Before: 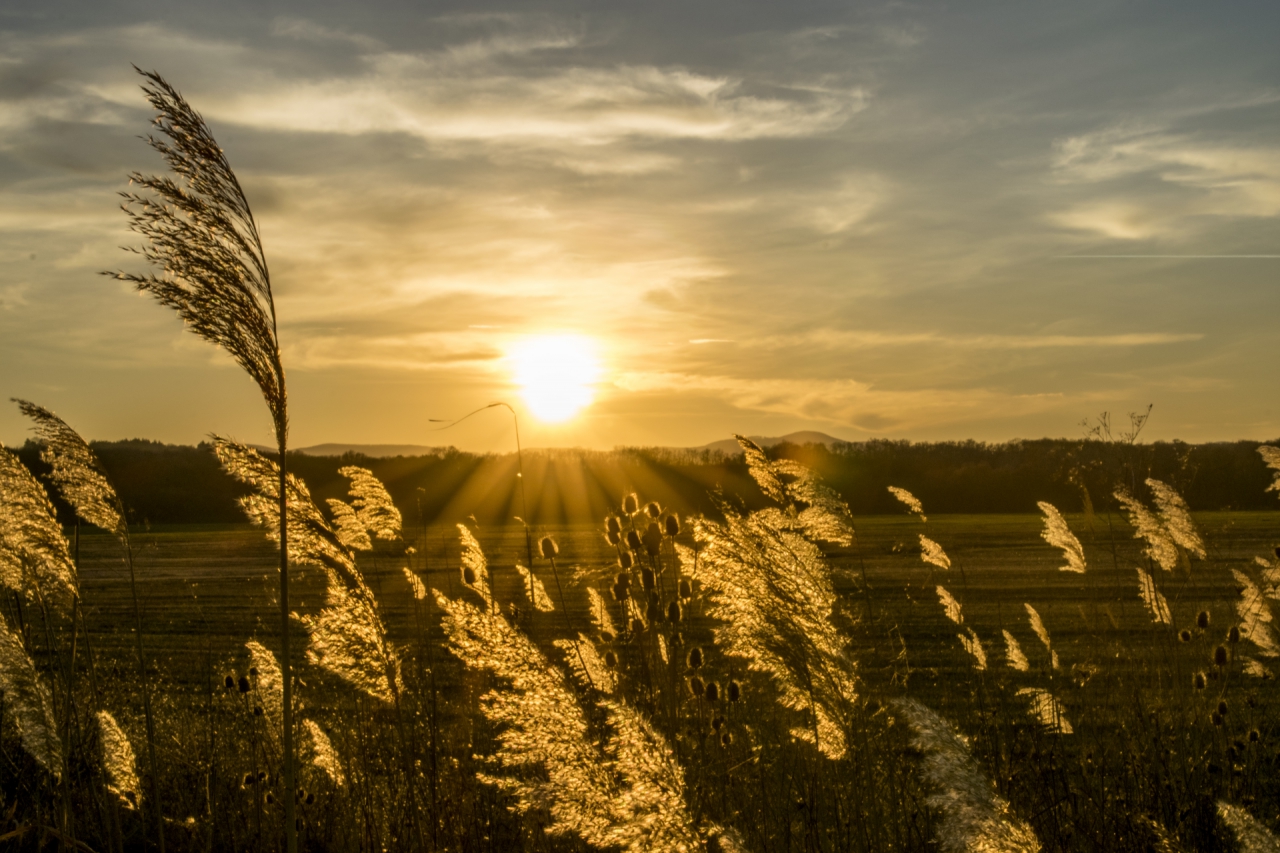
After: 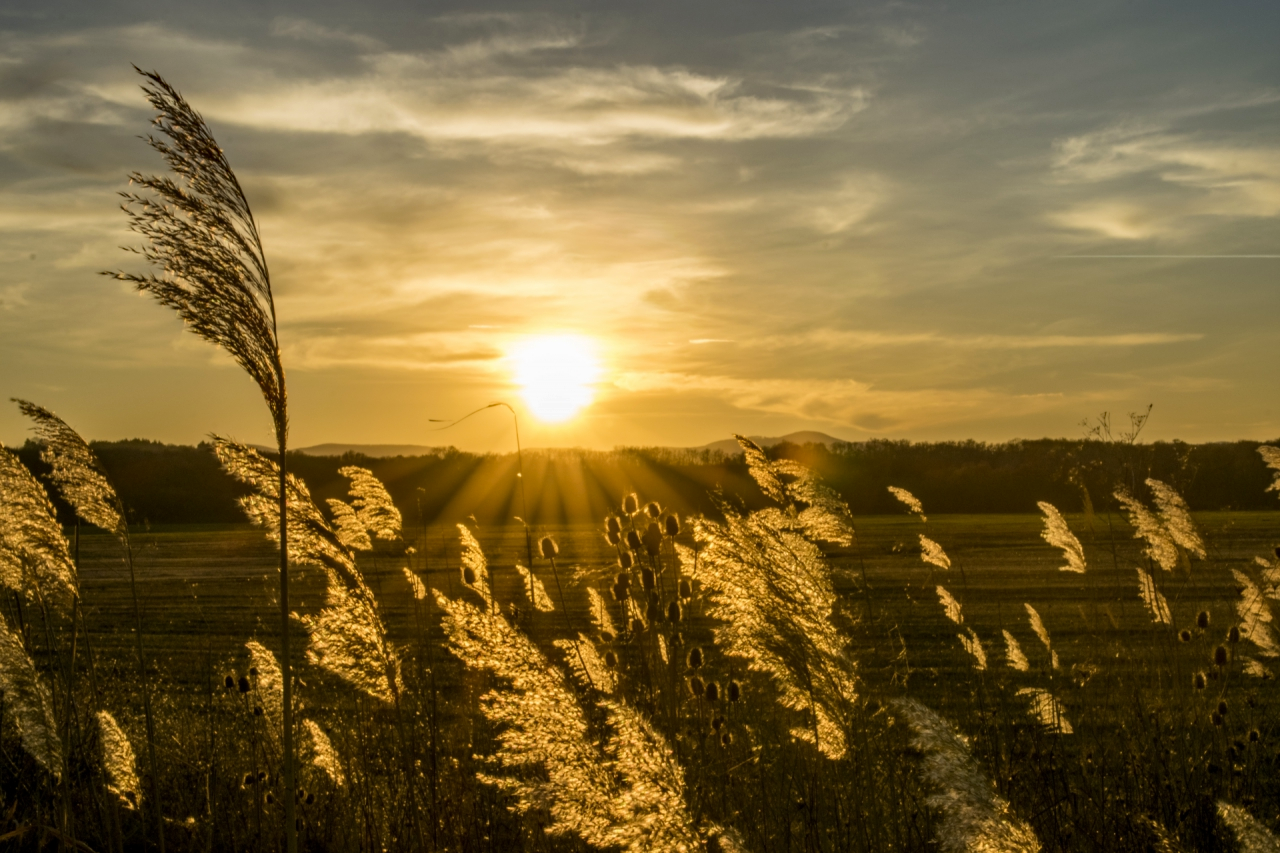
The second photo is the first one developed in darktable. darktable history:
haze removal: on, module defaults
